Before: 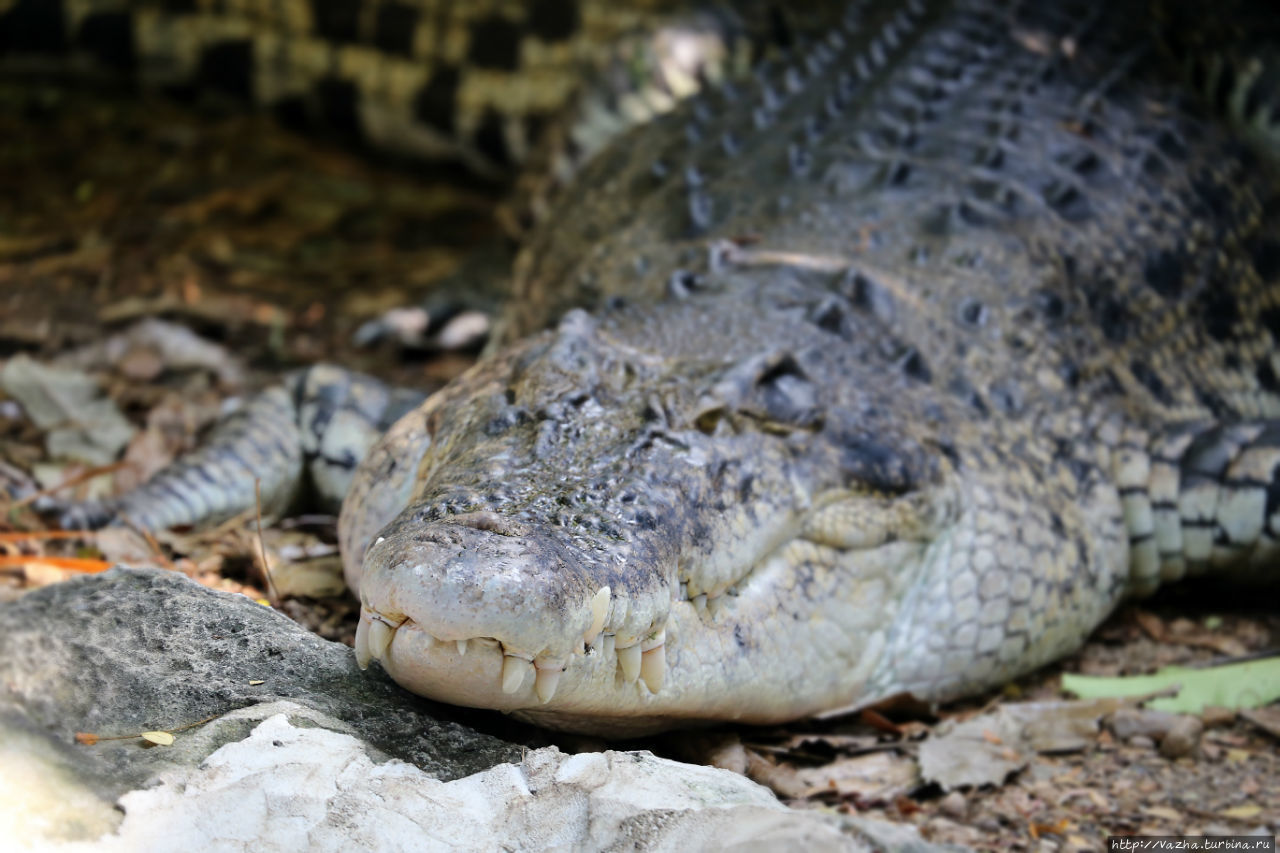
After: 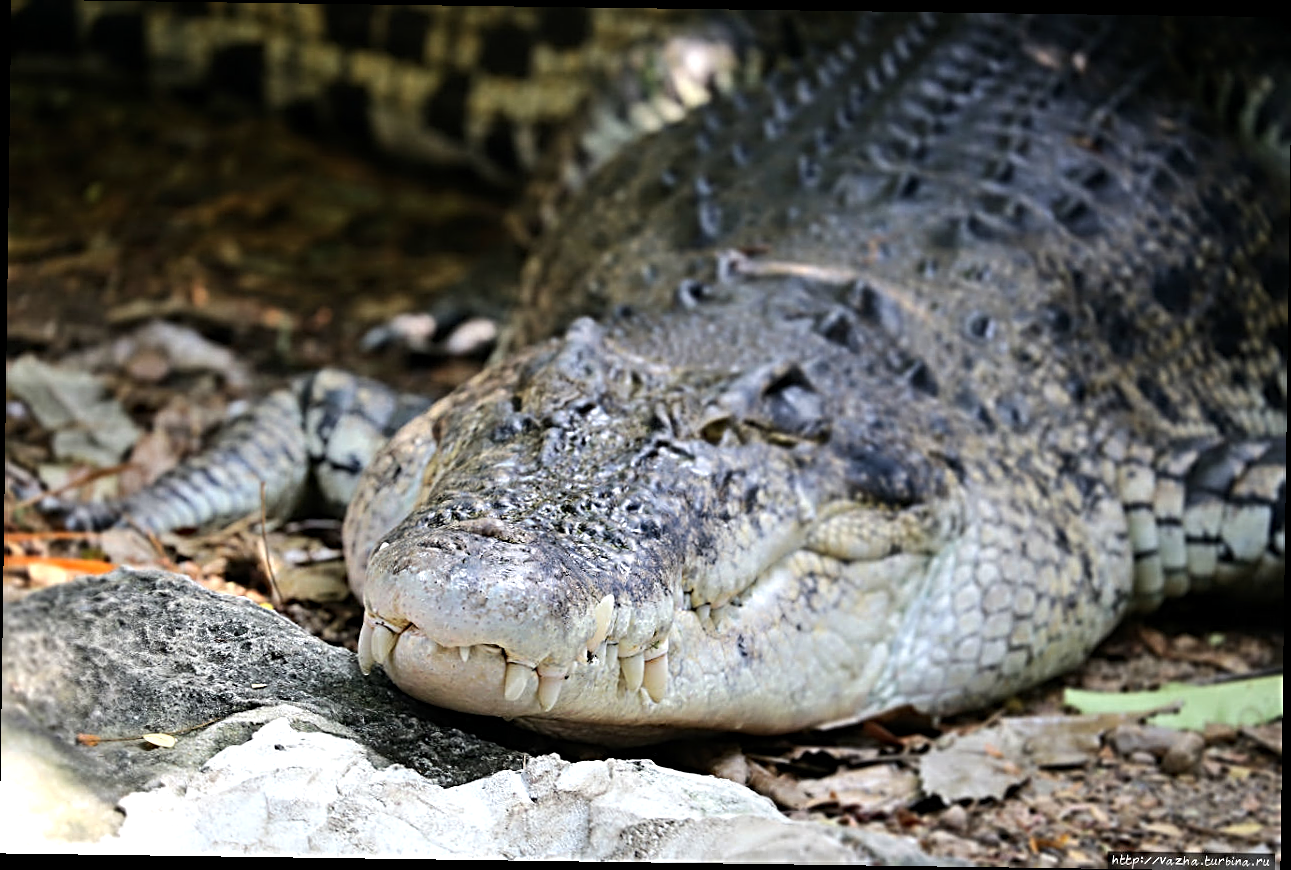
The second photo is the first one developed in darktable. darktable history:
tone equalizer: -8 EV -0.417 EV, -7 EV -0.389 EV, -6 EV -0.333 EV, -5 EV -0.222 EV, -3 EV 0.222 EV, -2 EV 0.333 EV, -1 EV 0.389 EV, +0 EV 0.417 EV, edges refinement/feathering 500, mask exposure compensation -1.57 EV, preserve details no
sharpen: radius 3.025, amount 0.757
rotate and perspective: rotation 0.8°, automatic cropping off
